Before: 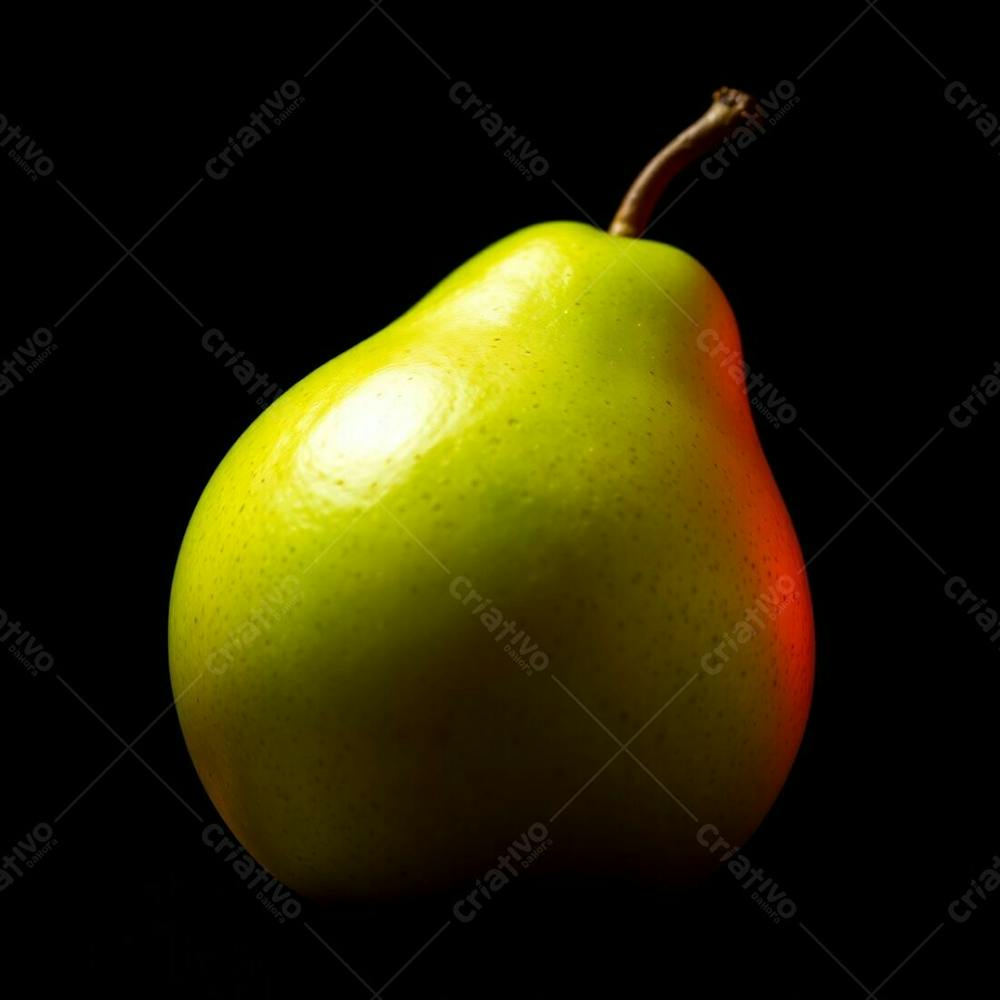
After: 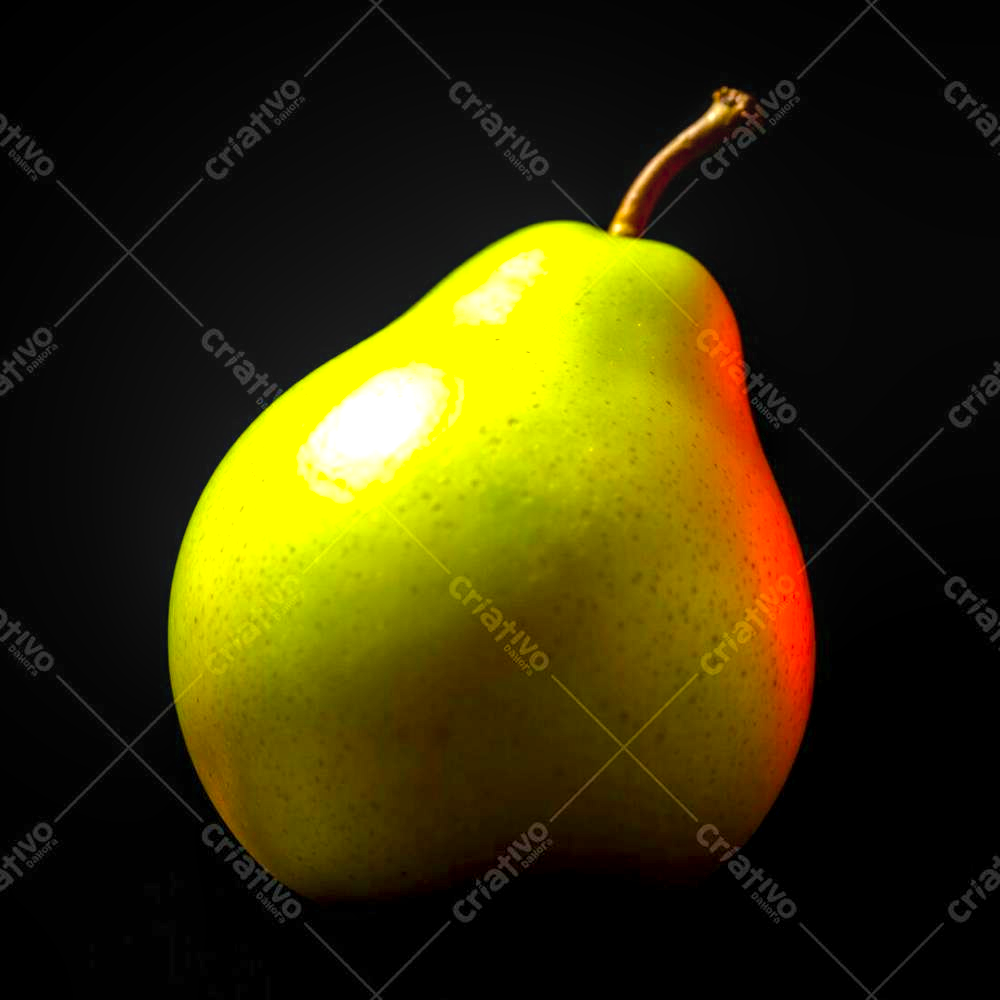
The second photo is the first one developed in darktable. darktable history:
local contrast: on, module defaults
color balance rgb: perceptual saturation grading › global saturation 25%, perceptual brilliance grading › mid-tones 10%, perceptual brilliance grading › shadows 15%, global vibrance 20%
exposure: exposure 1 EV, compensate highlight preservation false
